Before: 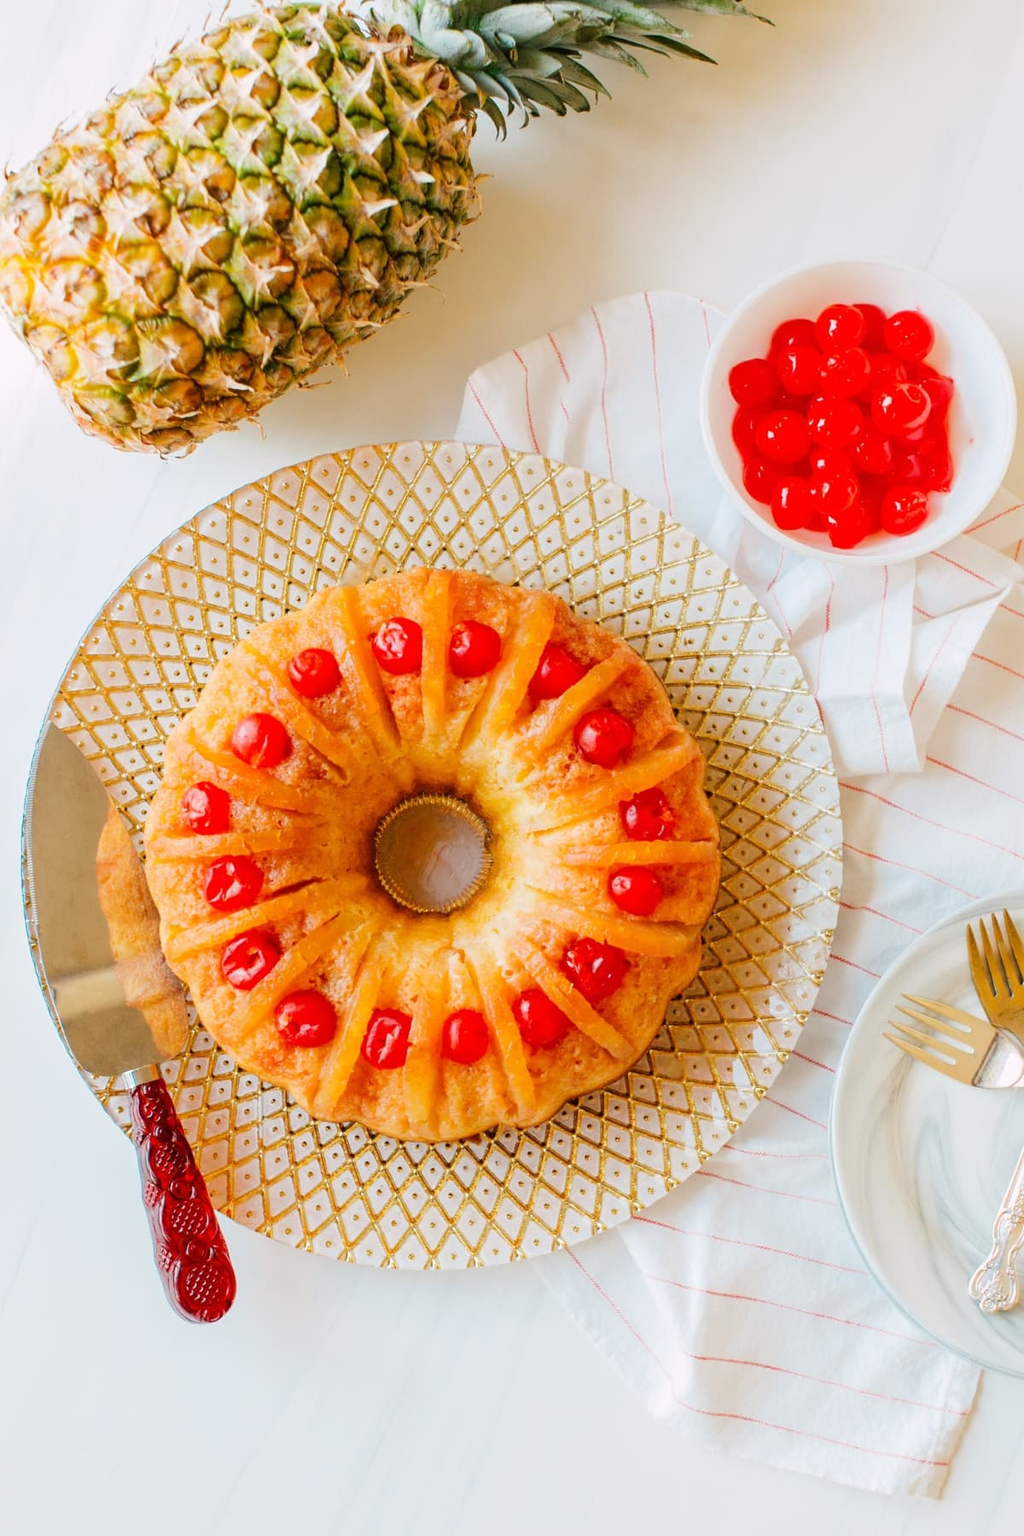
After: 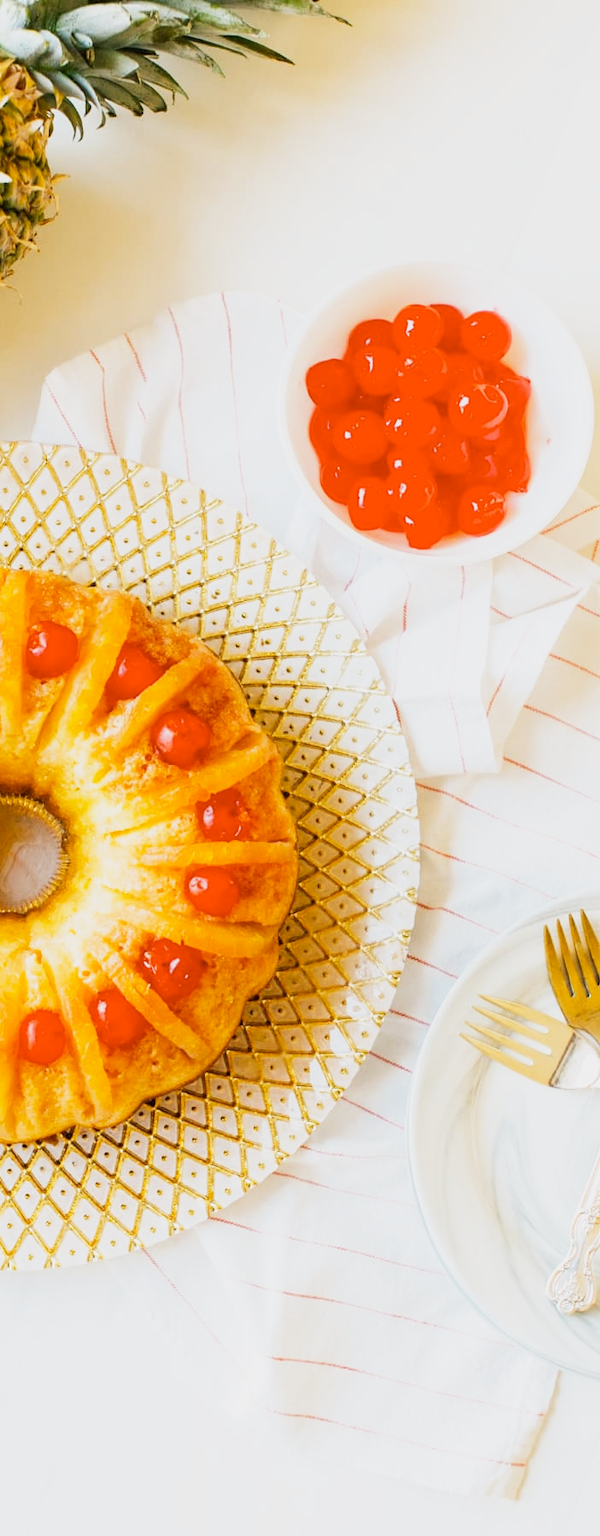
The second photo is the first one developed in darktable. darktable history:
base curve: curves: ch0 [(0, 0) (0.088, 0.125) (0.176, 0.251) (0.354, 0.501) (0.613, 0.749) (1, 0.877)], preserve colors none
crop: left 41.402%
color contrast: green-magenta contrast 0.8, blue-yellow contrast 1.1, unbound 0
